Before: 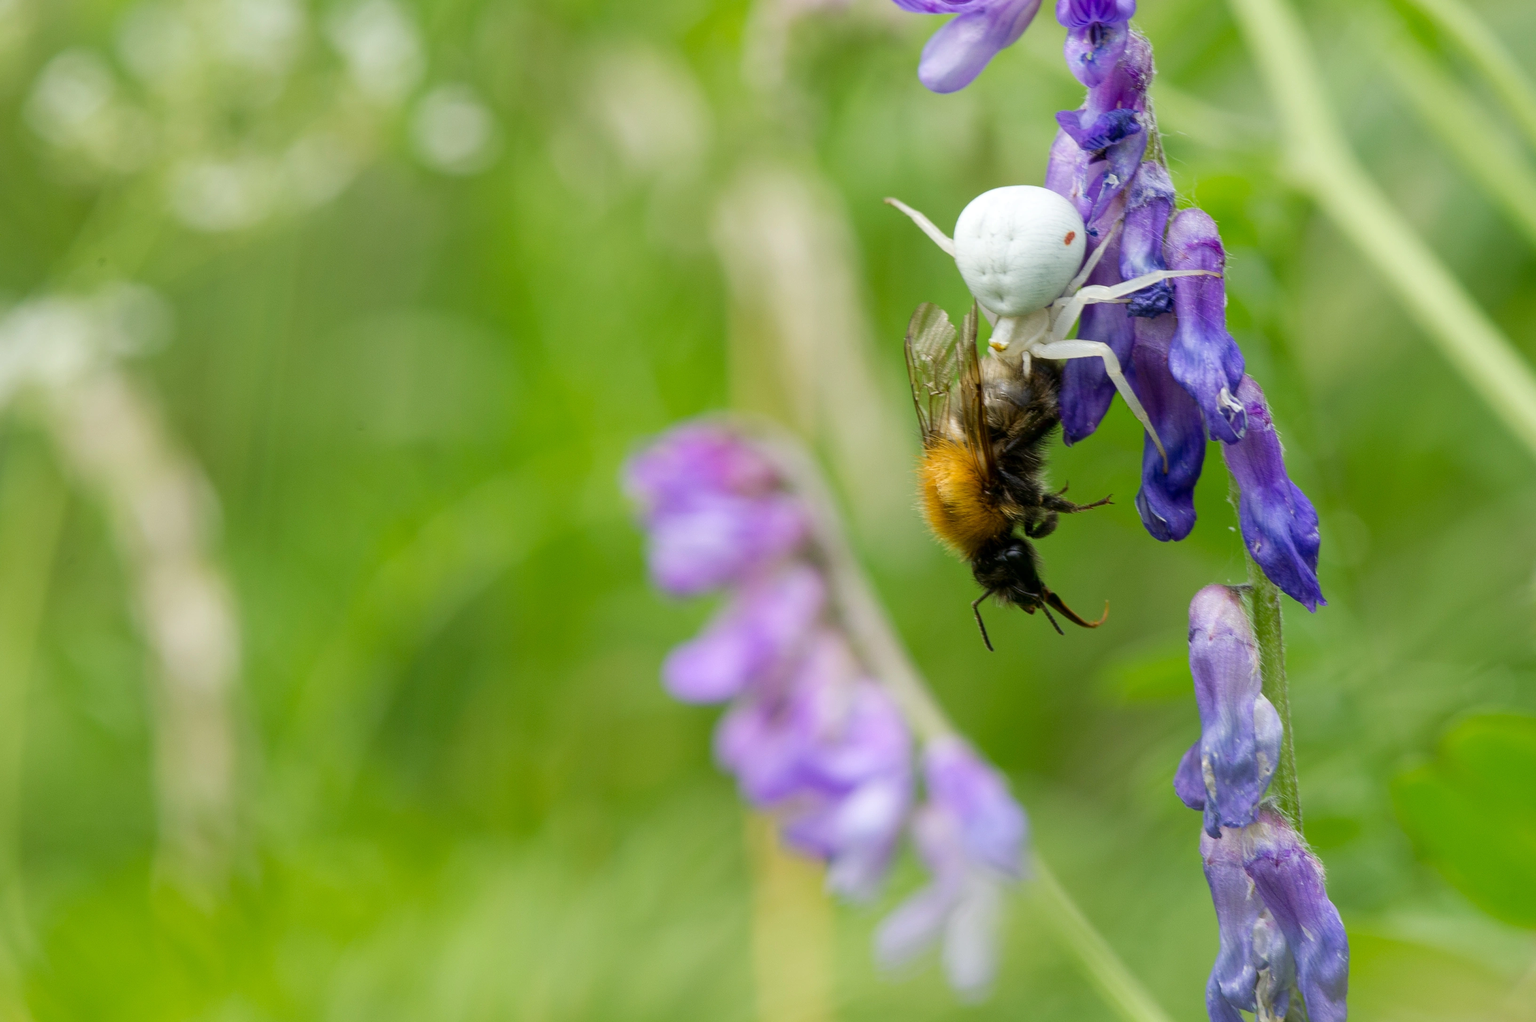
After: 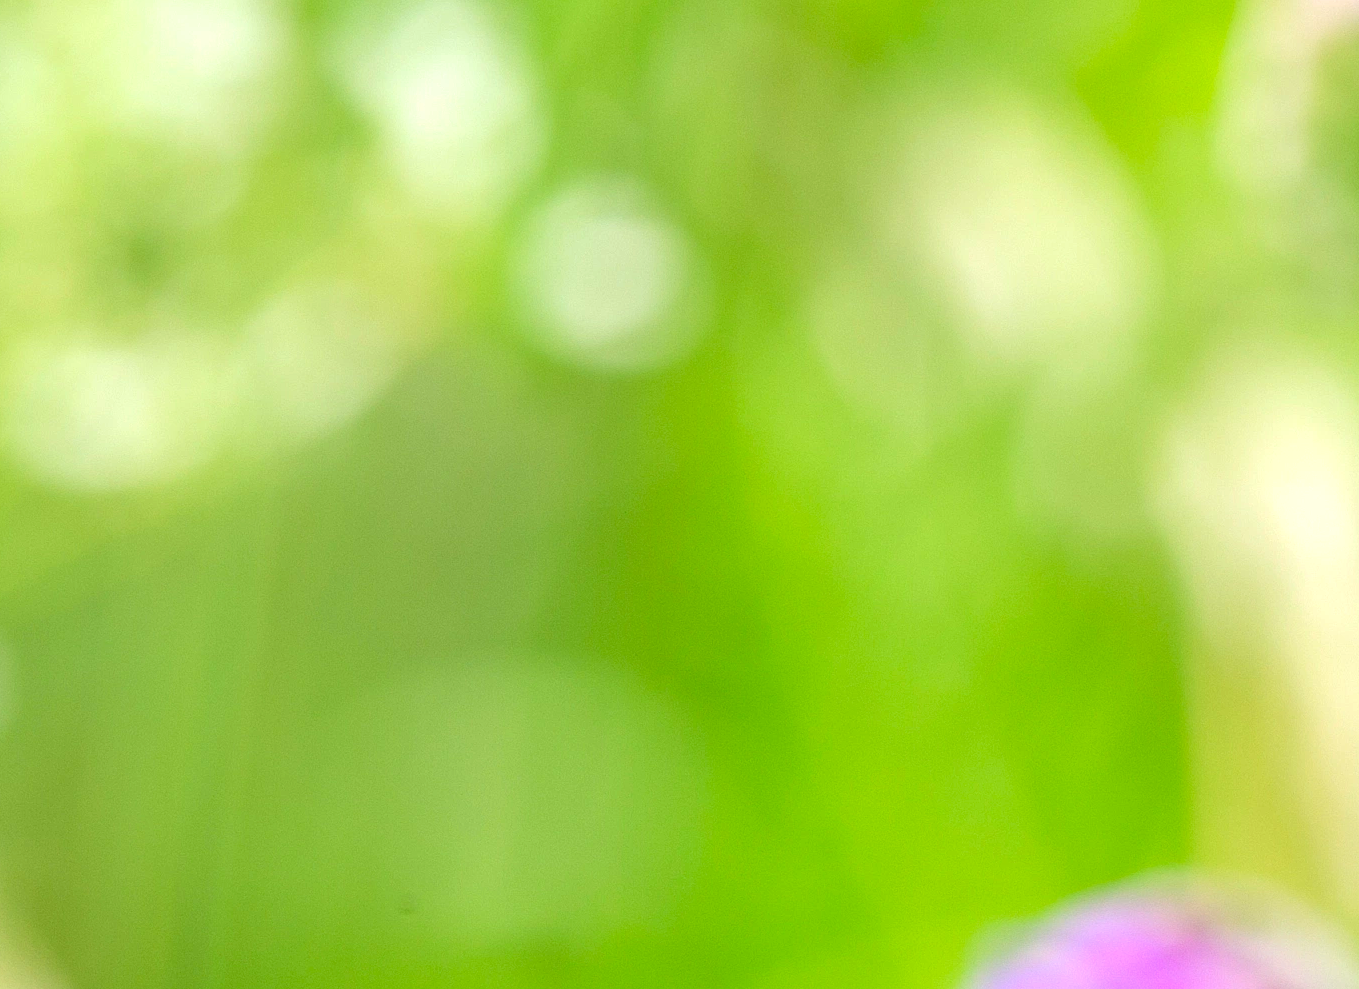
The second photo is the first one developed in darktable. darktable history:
color correction: highlights b* -0.049, saturation 1.14
crop and rotate: left 11.008%, top 0.066%, right 47.338%, bottom 54.385%
shadows and highlights: radius 329.39, shadows 54.66, highlights -98.09, compress 94.18%, soften with gaussian
exposure: exposure 0.758 EV, compensate highlight preservation false
